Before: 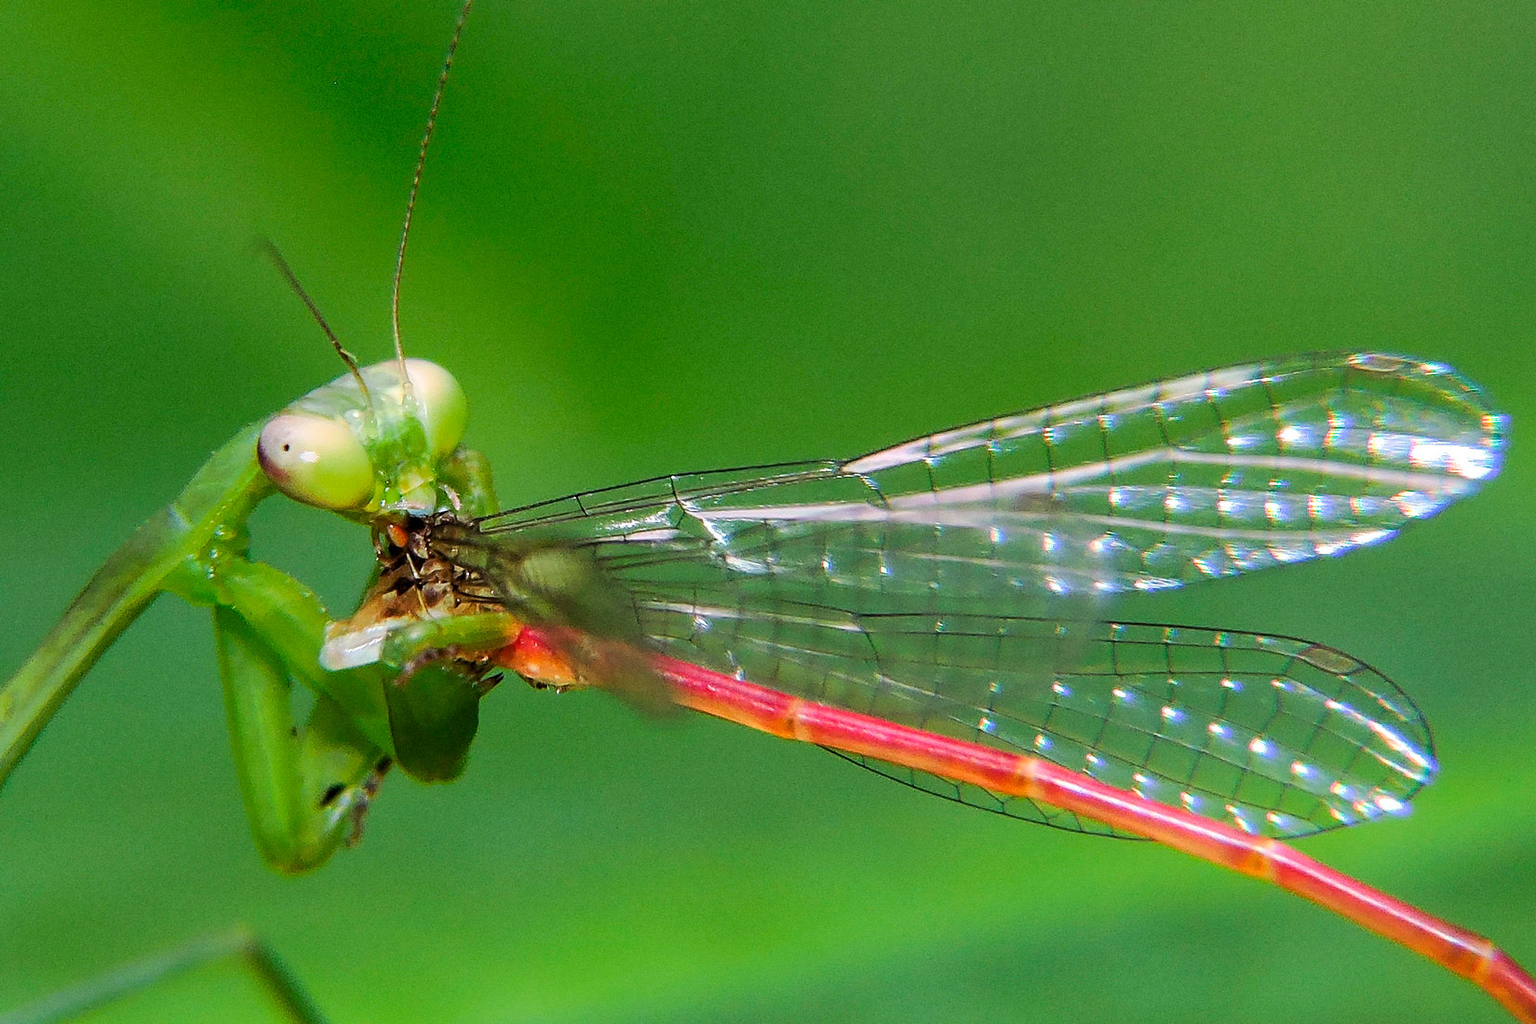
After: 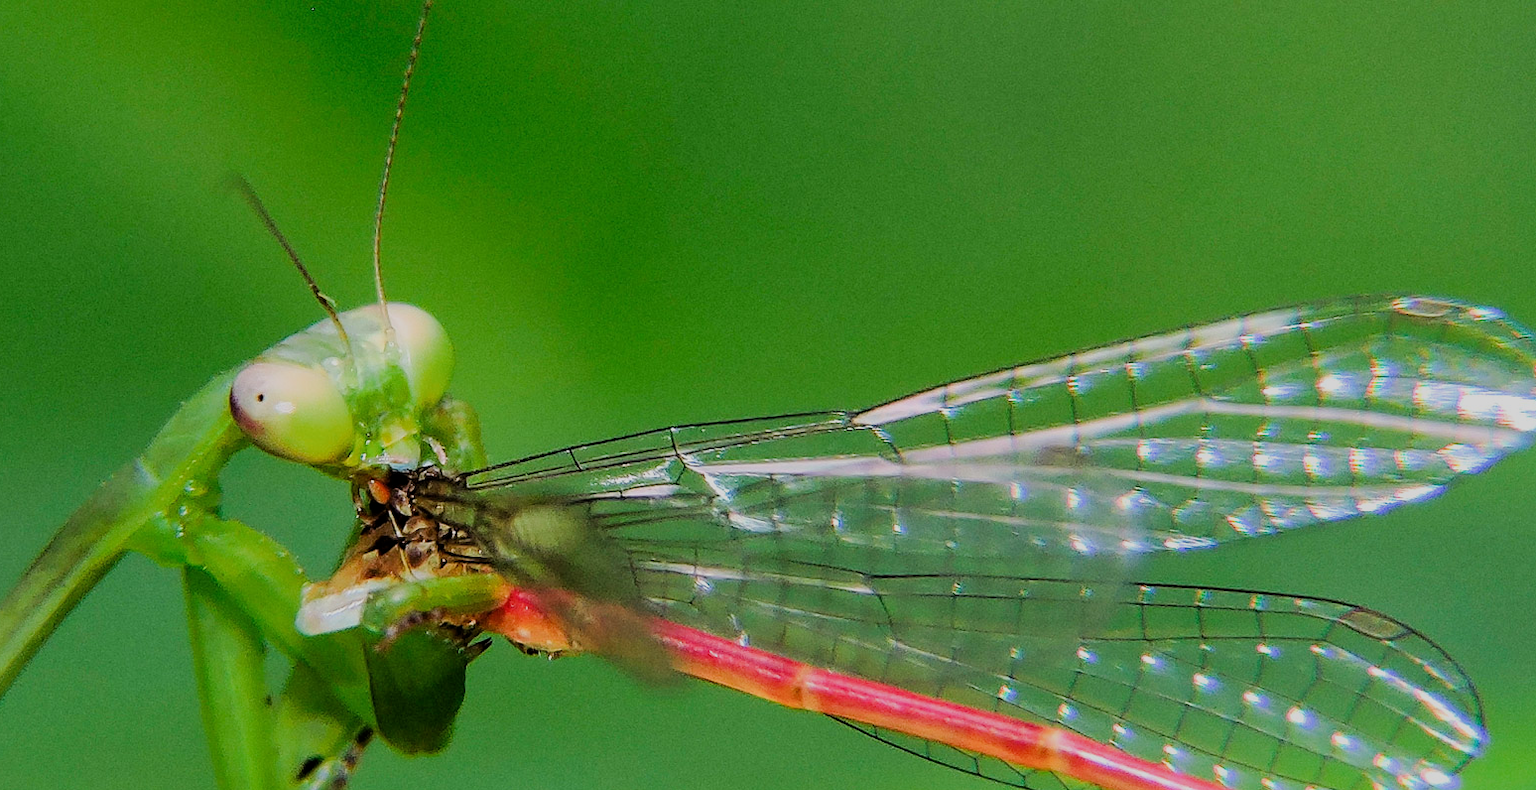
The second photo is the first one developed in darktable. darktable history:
filmic rgb: black relative exposure -7.65 EV, white relative exposure 4.56 EV, hardness 3.61
crop: left 2.737%, top 7.287%, right 3.421%, bottom 20.179%
